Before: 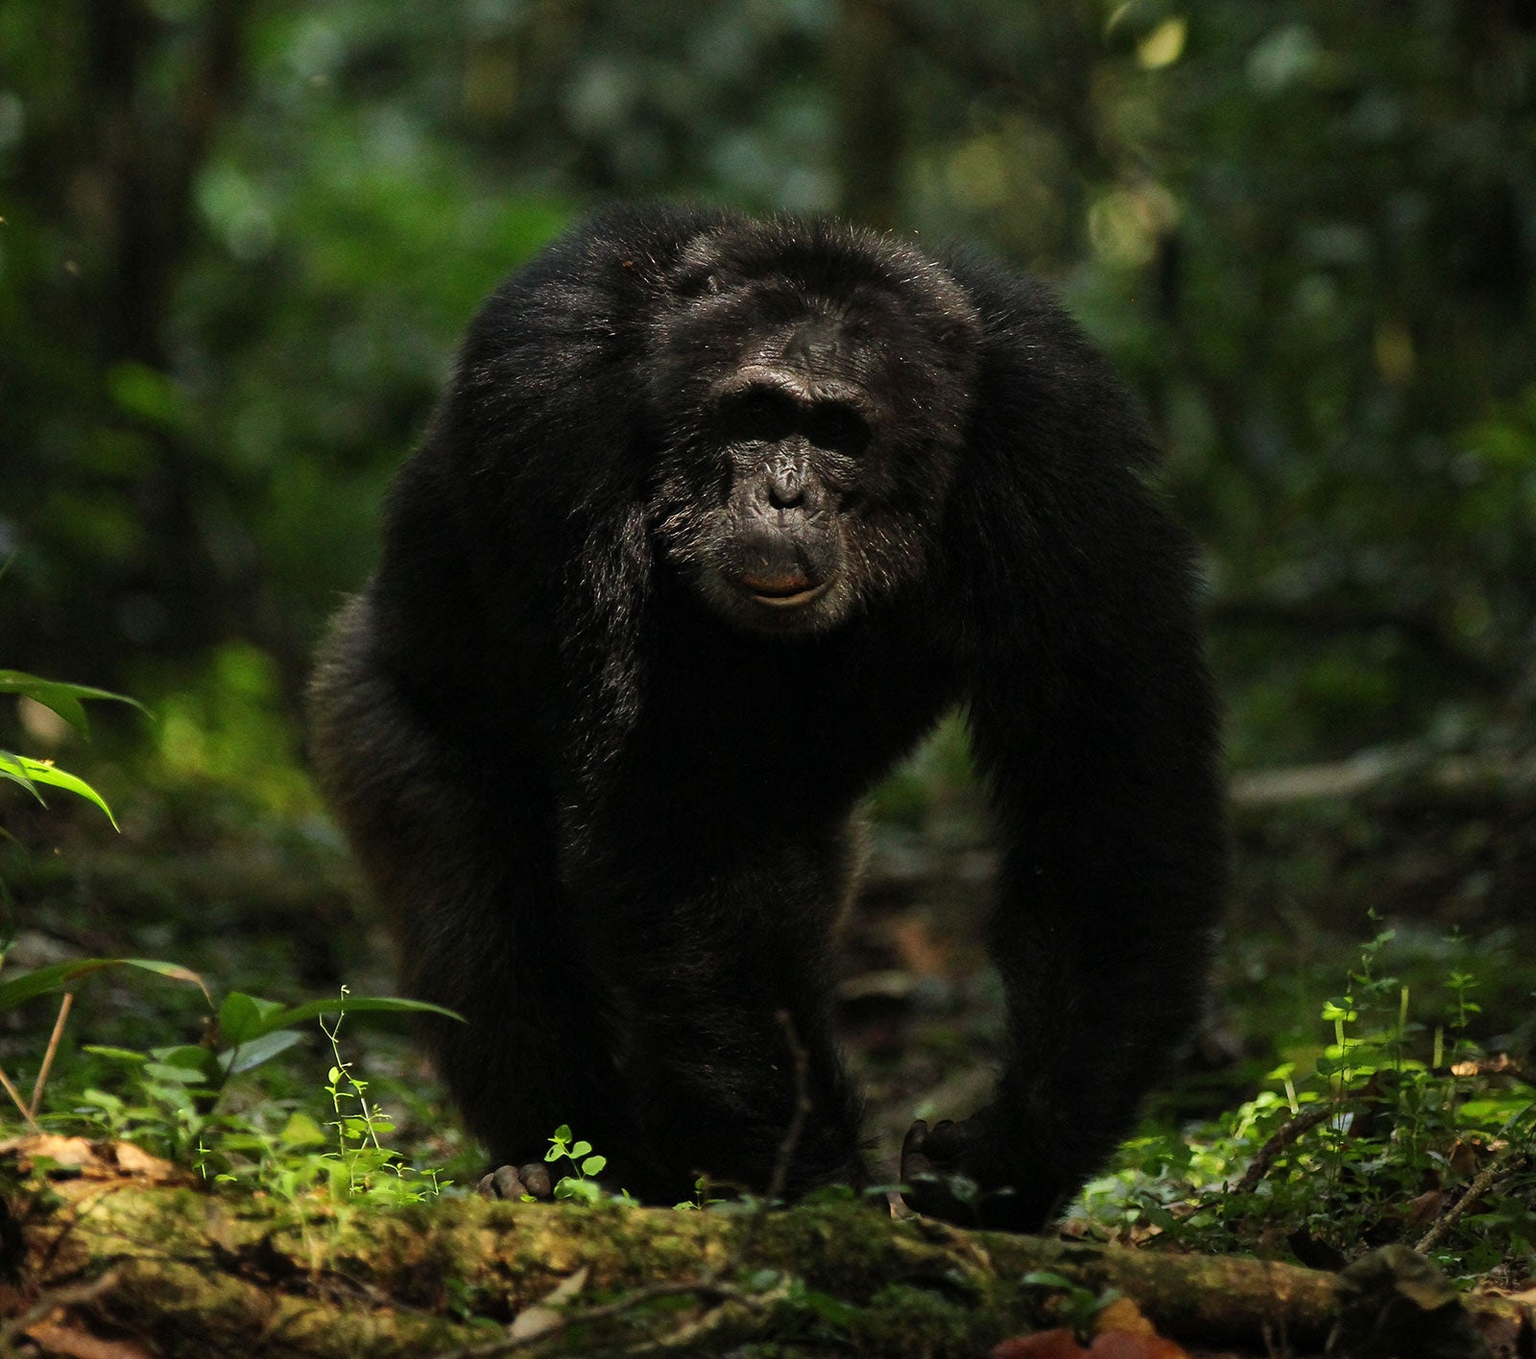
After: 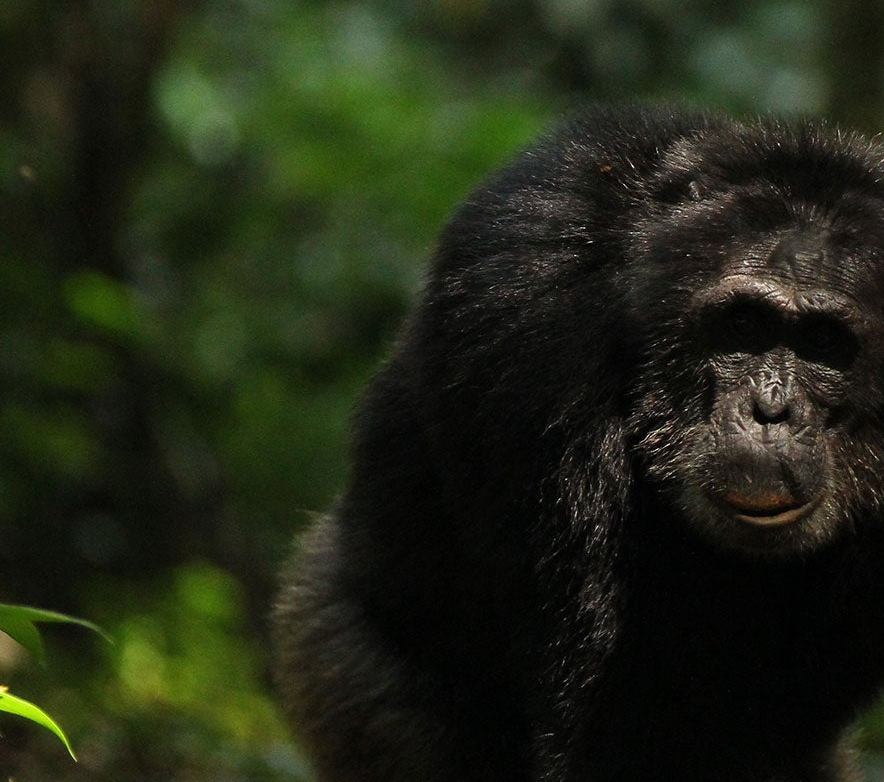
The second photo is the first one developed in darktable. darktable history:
crop and rotate: left 3.055%, top 7.491%, right 41.662%, bottom 37.236%
